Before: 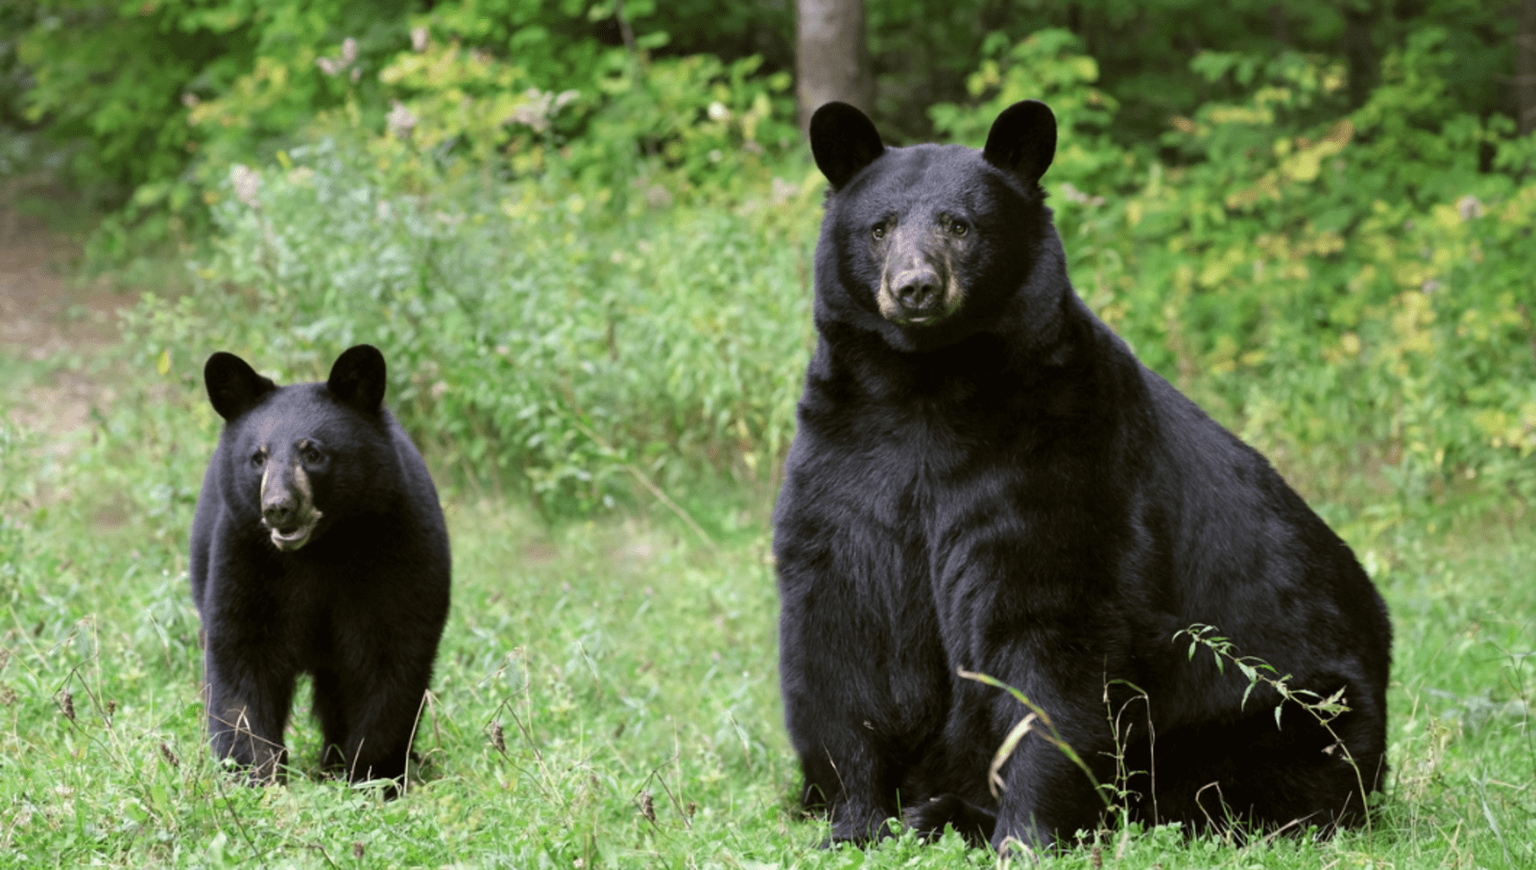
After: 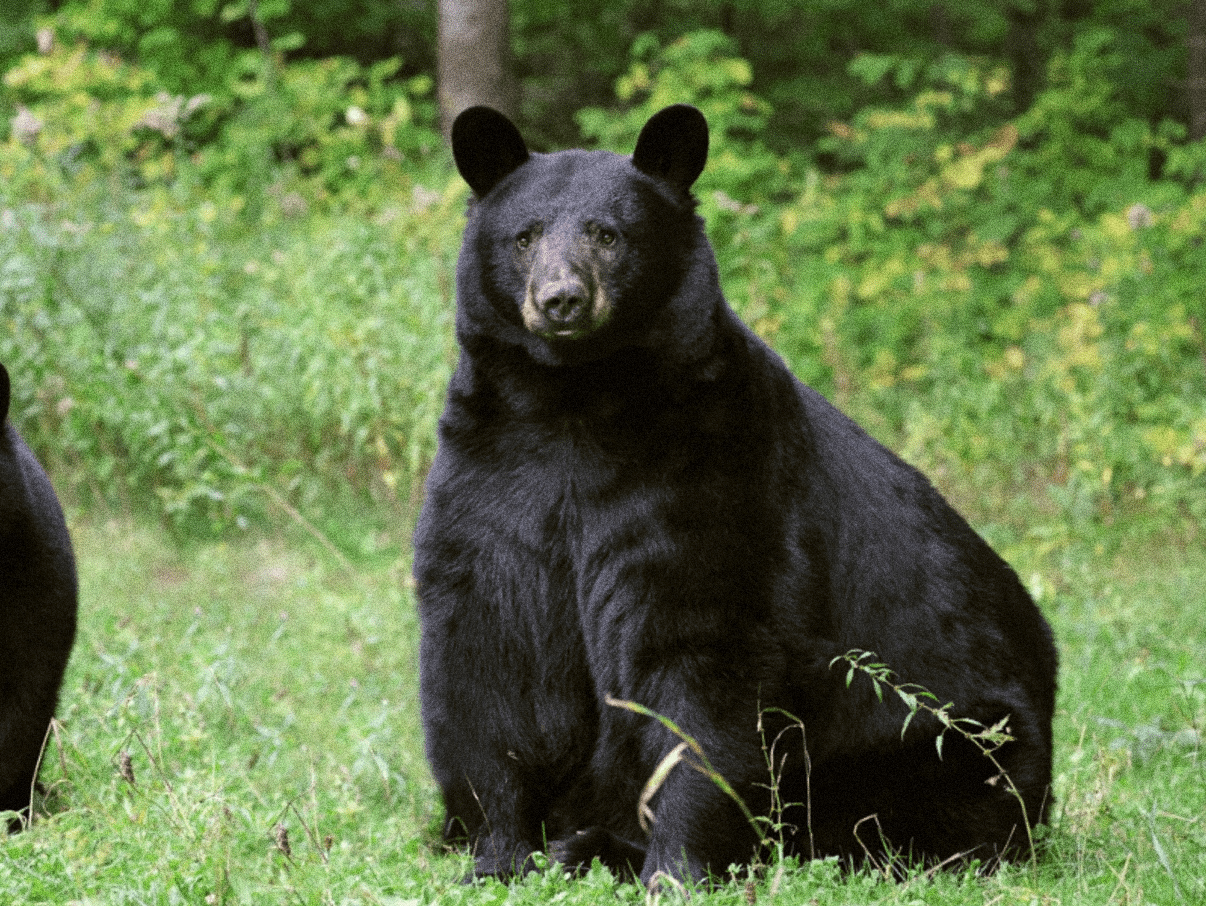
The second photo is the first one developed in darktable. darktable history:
crop and rotate: left 24.6%
grain: coarseness 14.49 ISO, strength 48.04%, mid-tones bias 35%
tone equalizer: on, module defaults
